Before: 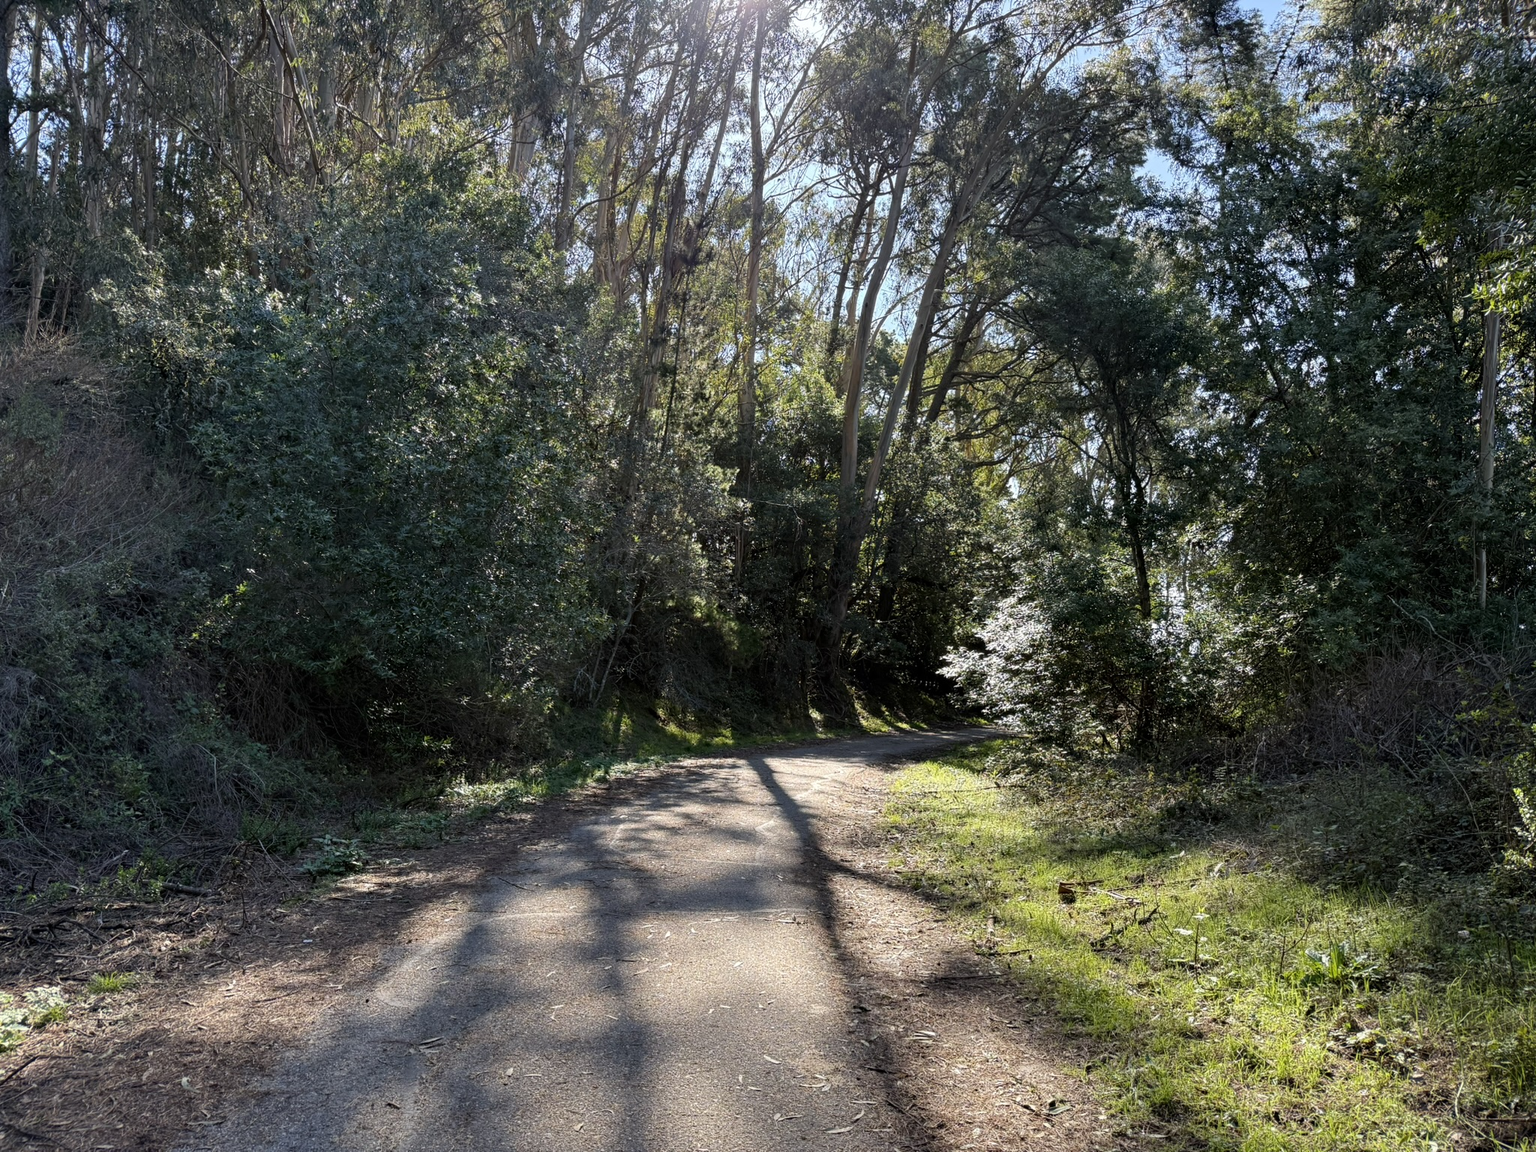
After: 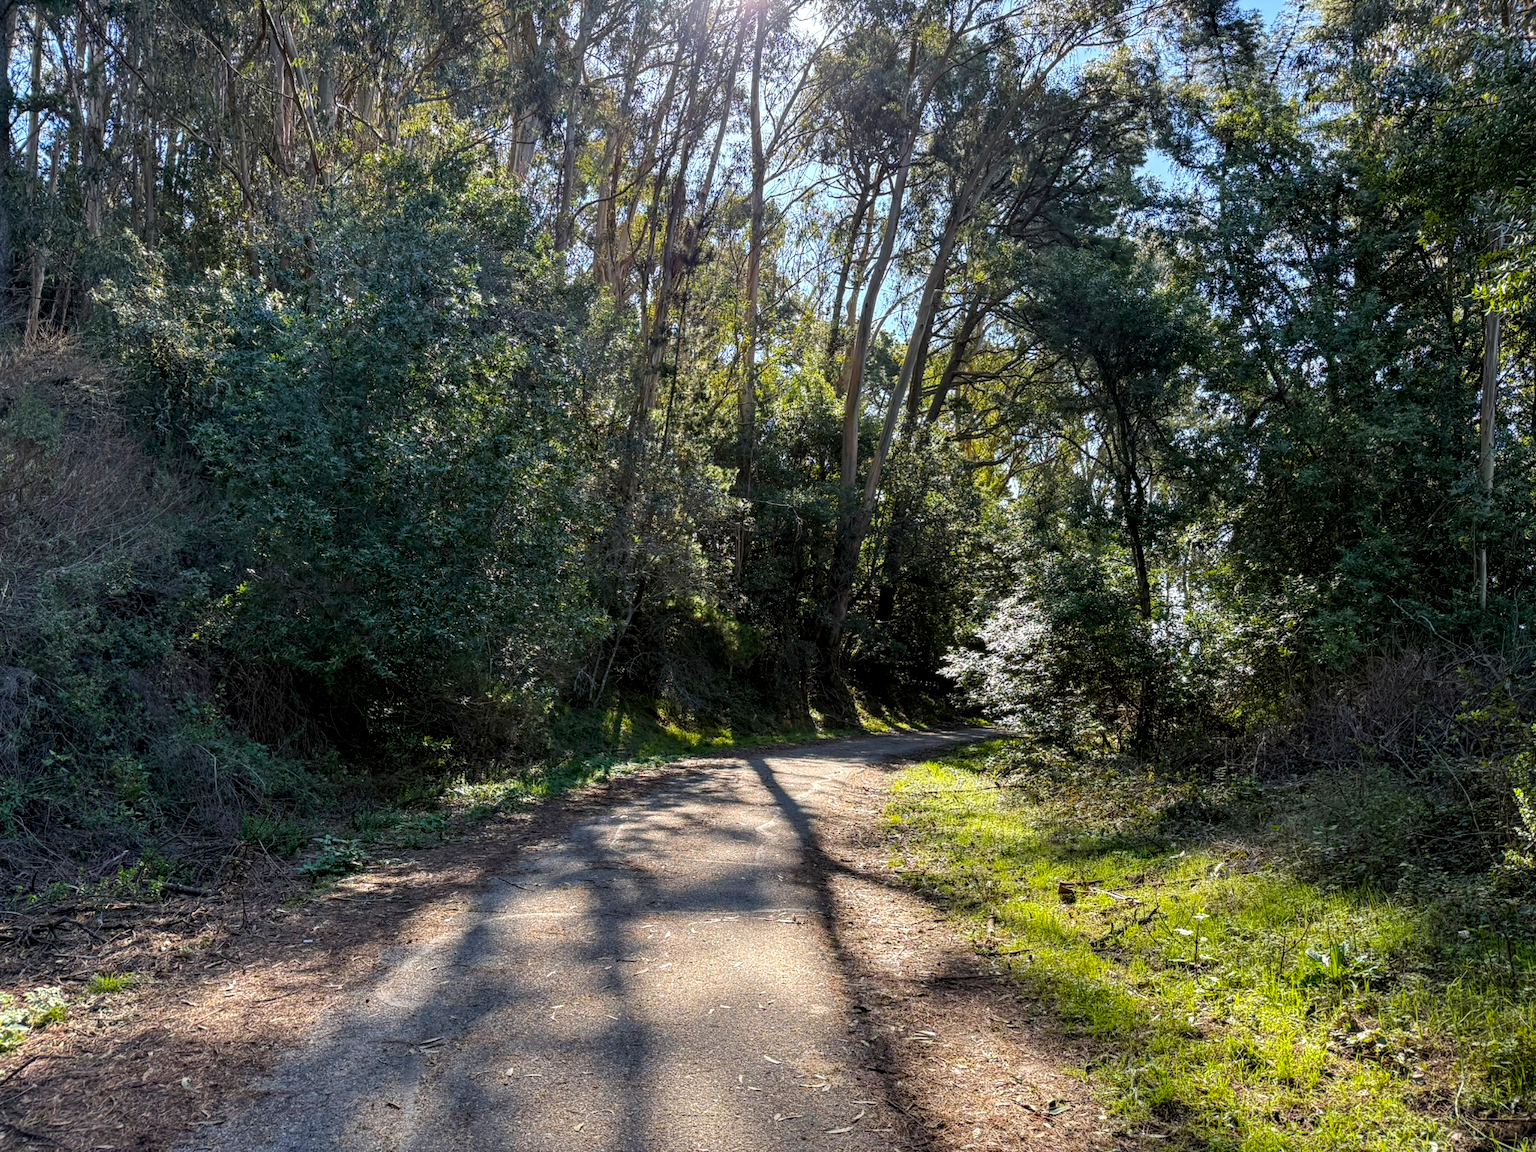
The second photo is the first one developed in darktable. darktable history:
local contrast: detail 130%
color balance rgb: perceptual saturation grading › global saturation 30.381%
